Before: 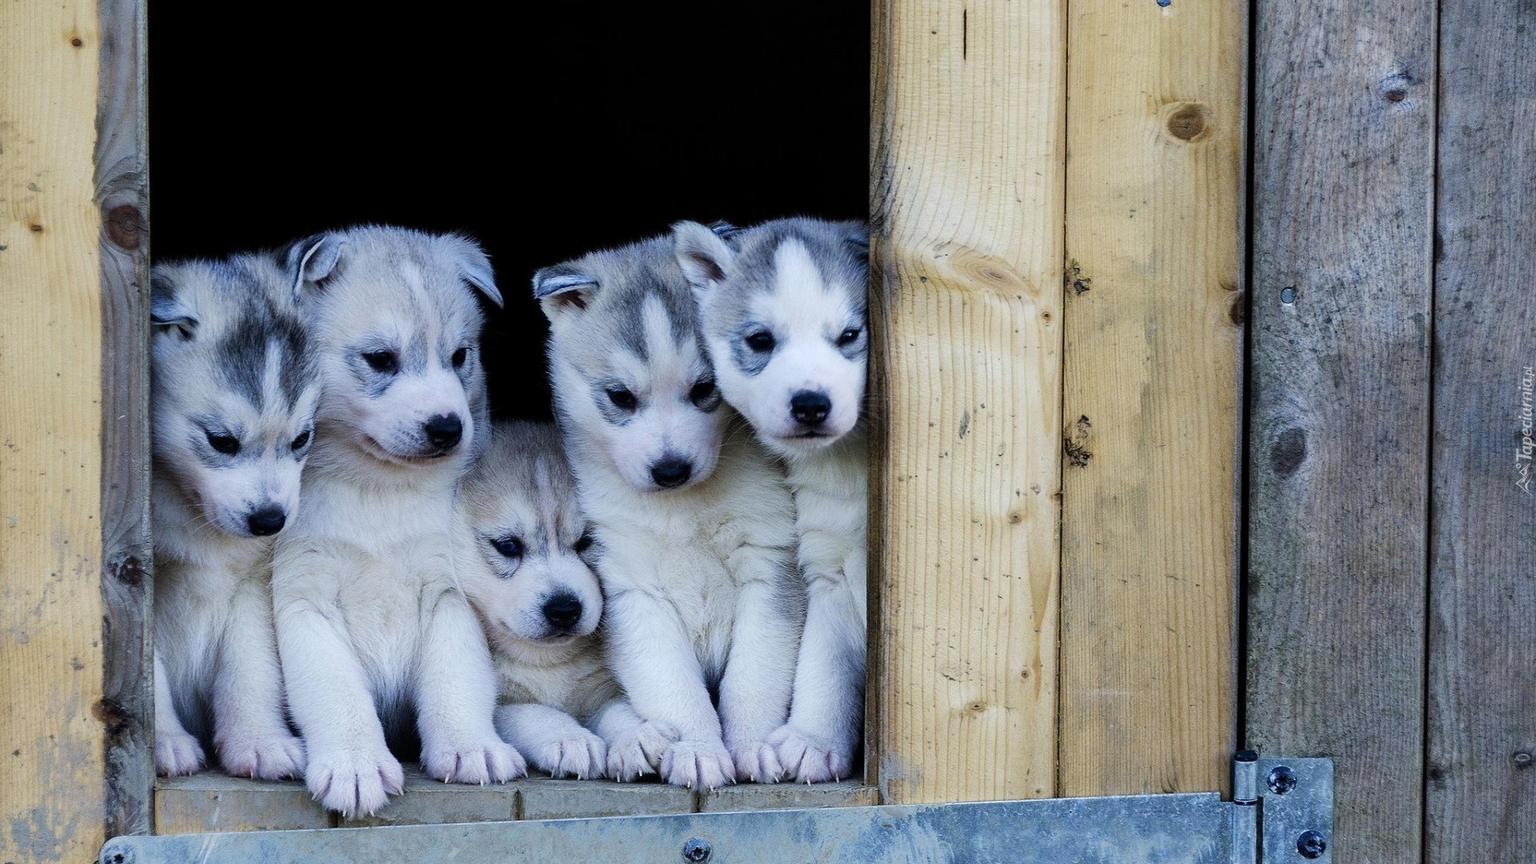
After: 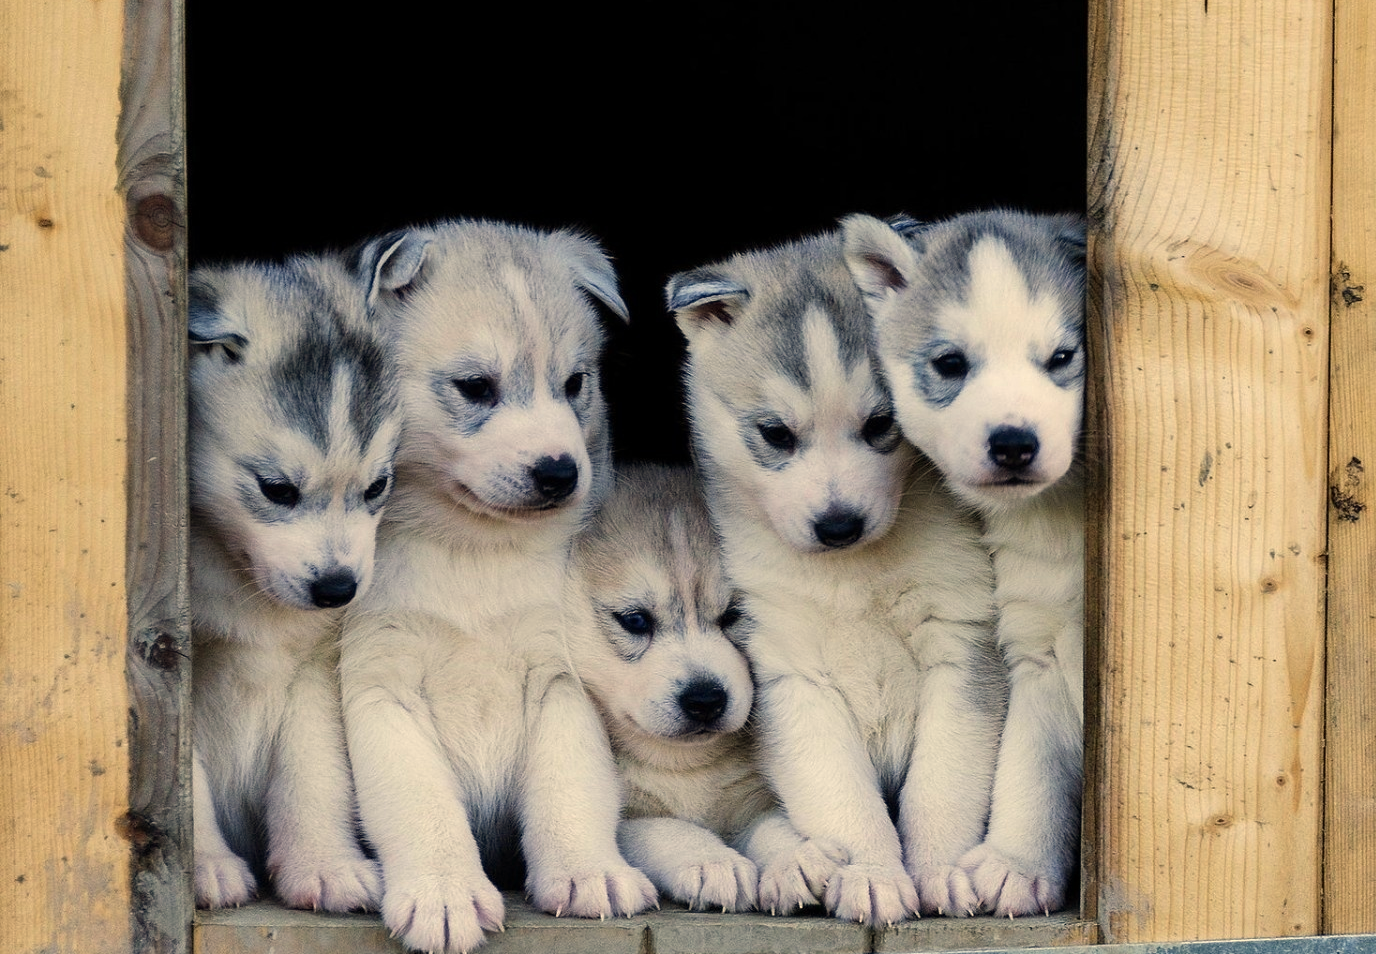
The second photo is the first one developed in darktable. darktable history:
crop: top 5.803%, right 27.864%, bottom 5.804%
white balance: red 1.138, green 0.996, blue 0.812
